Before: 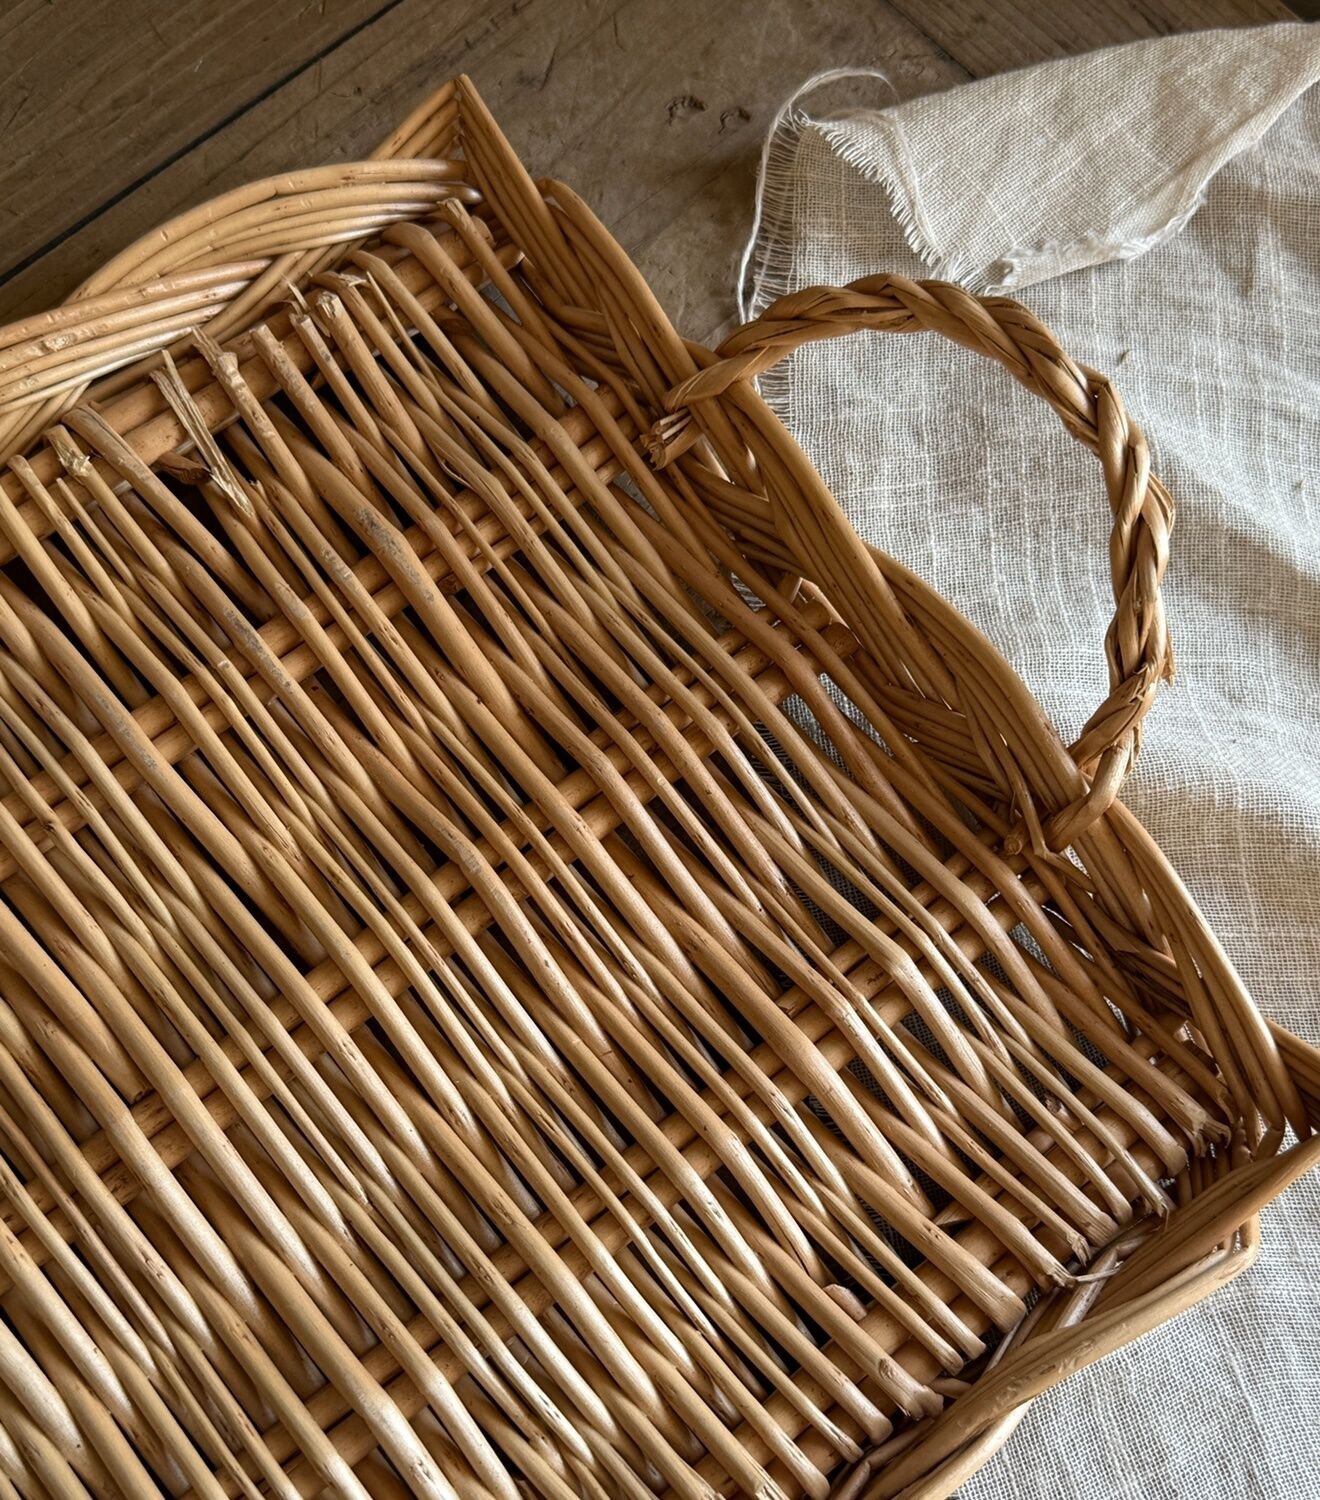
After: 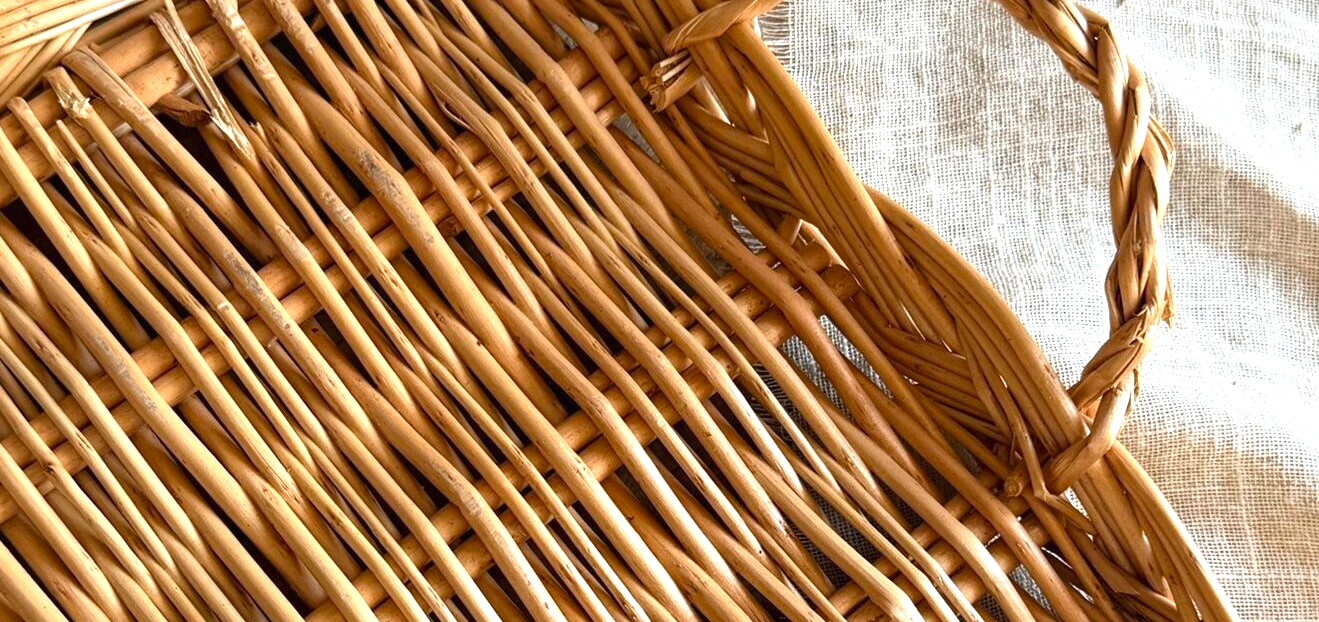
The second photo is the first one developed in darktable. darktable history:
exposure: black level correction 0, exposure 0.89 EV, compensate exposure bias true, compensate highlight preservation false
crop and rotate: top 23.919%, bottom 34.61%
